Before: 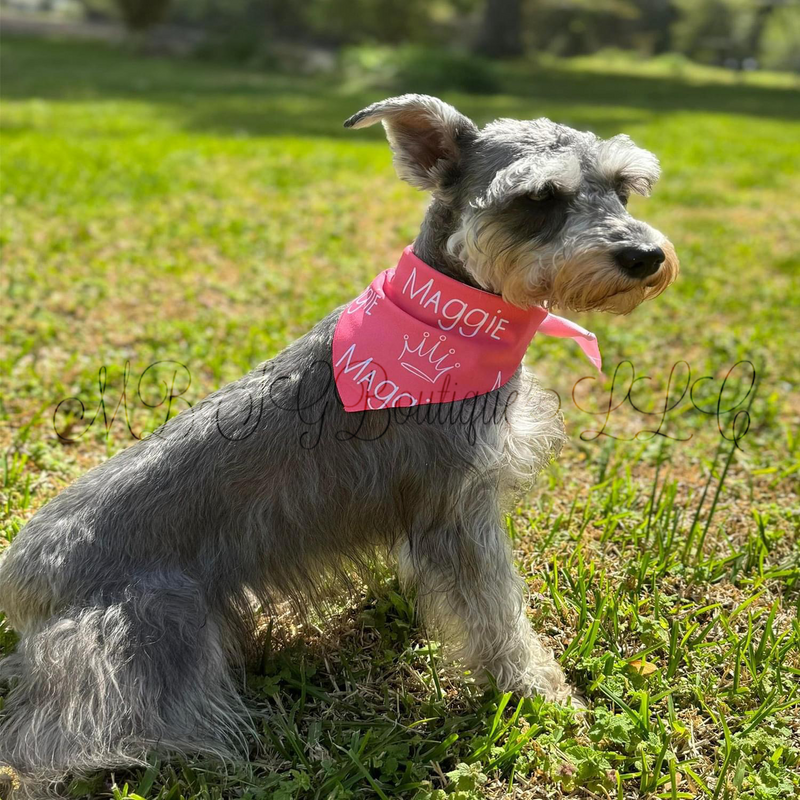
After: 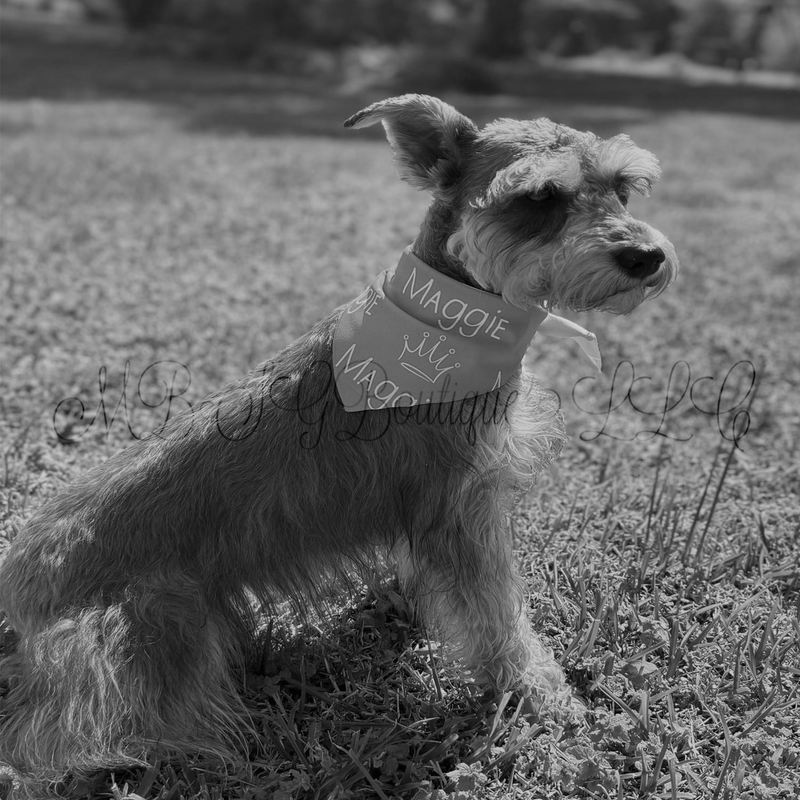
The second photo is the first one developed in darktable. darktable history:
monochrome: a 79.32, b 81.83, size 1.1
